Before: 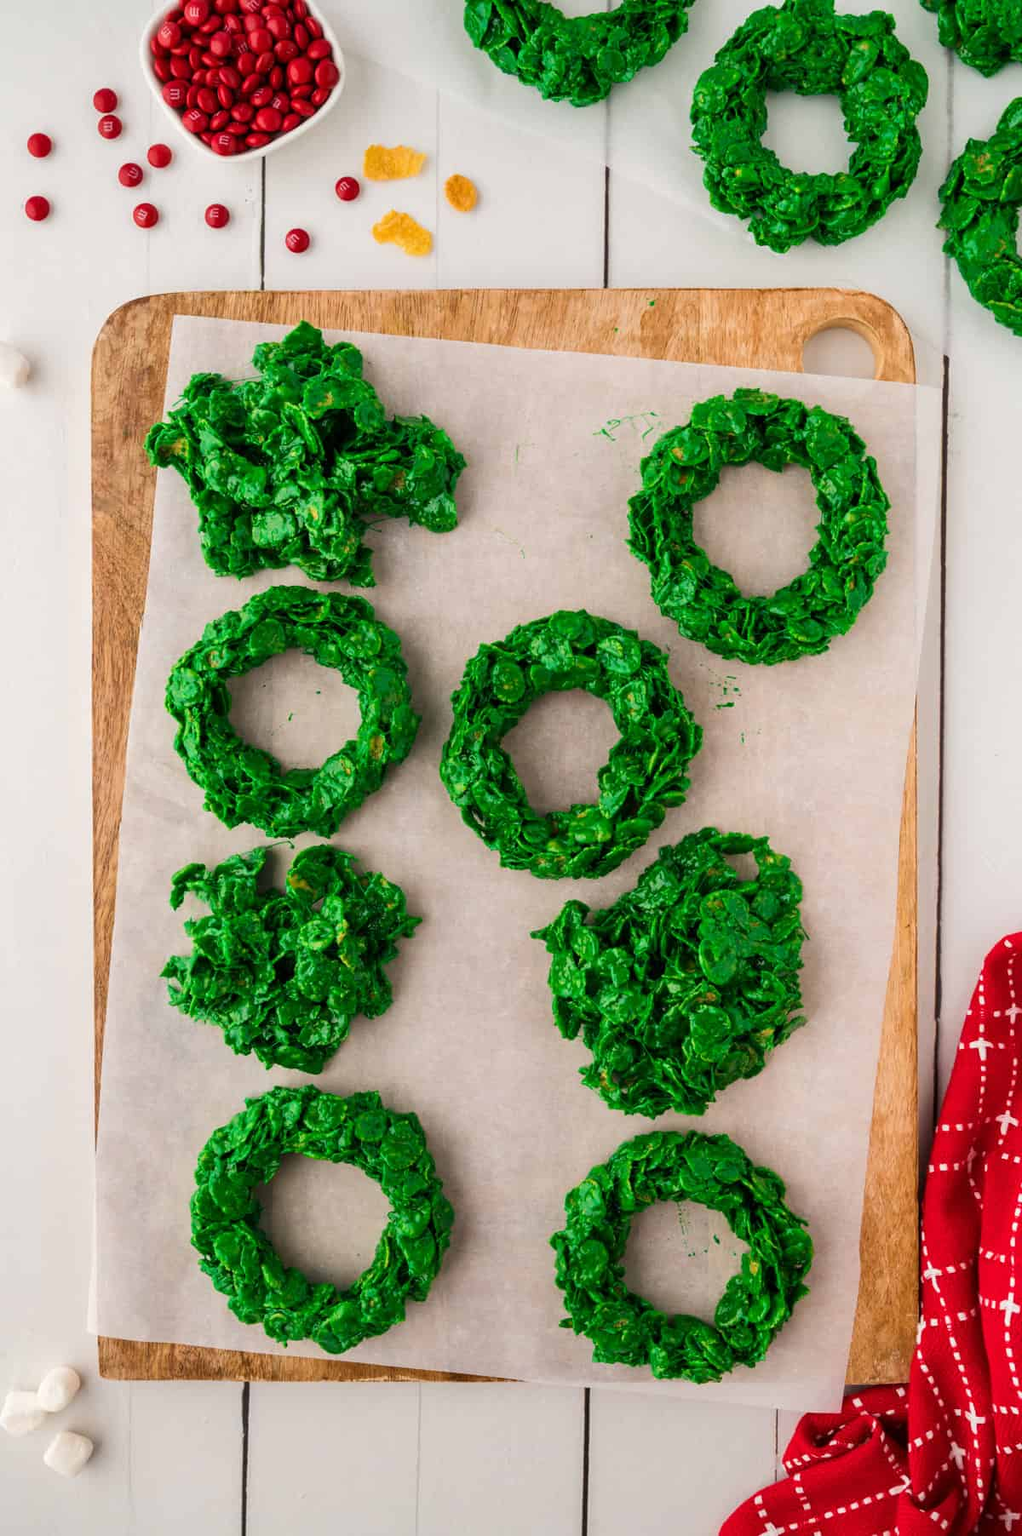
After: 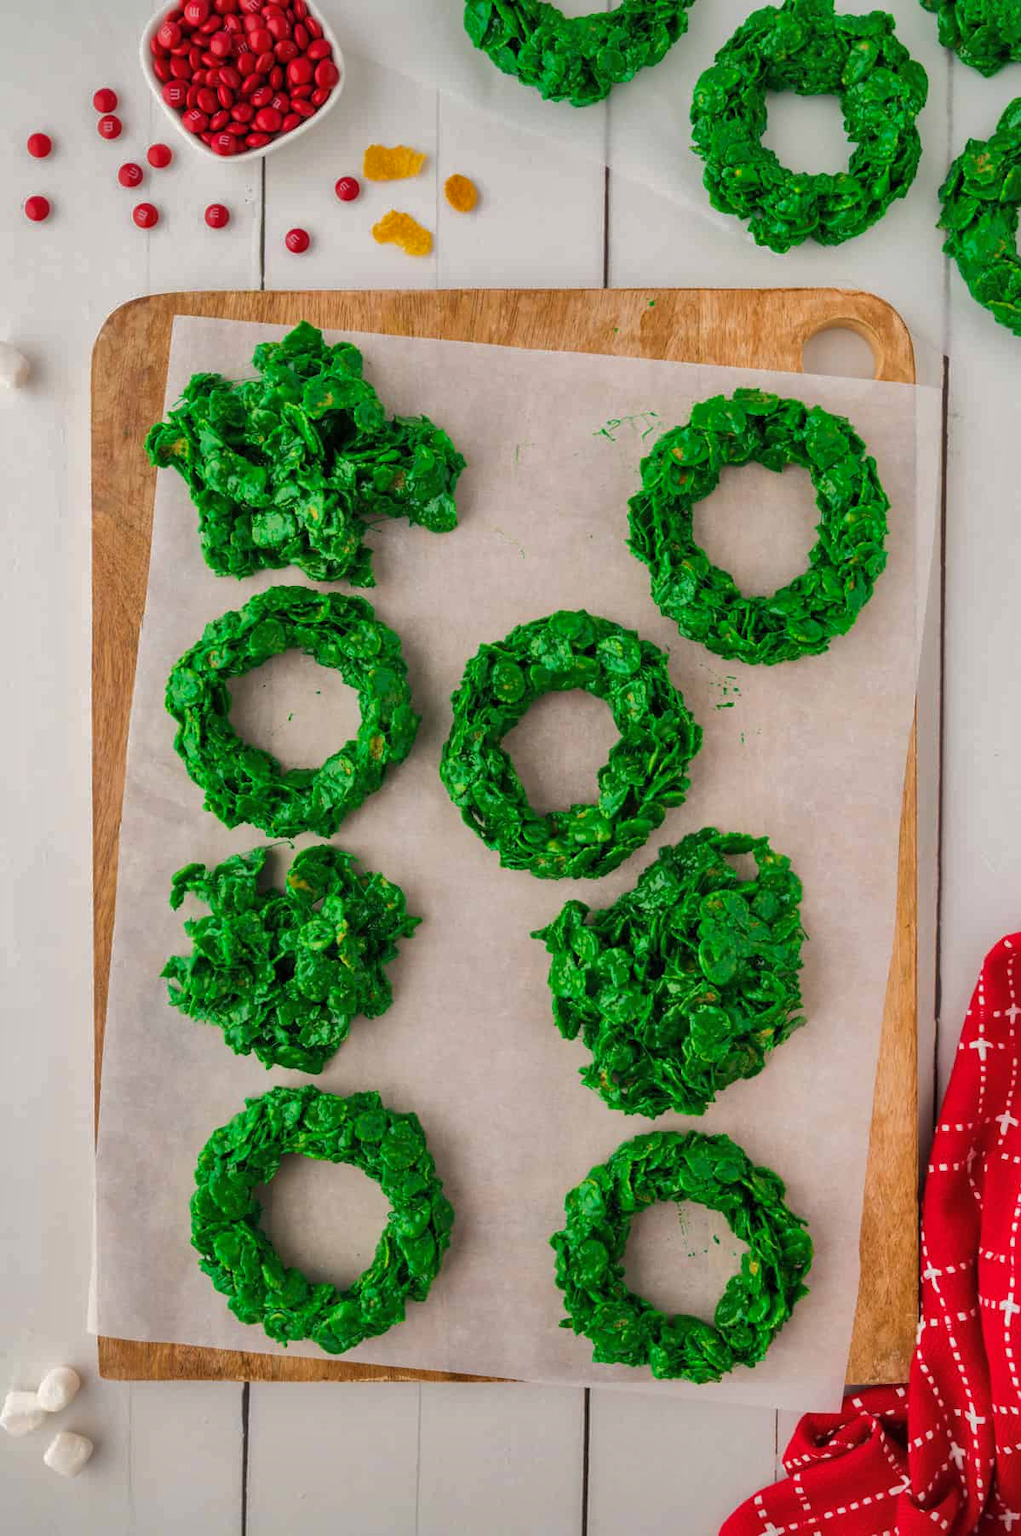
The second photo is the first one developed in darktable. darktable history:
shadows and highlights: shadows 39.3, highlights -59.83
